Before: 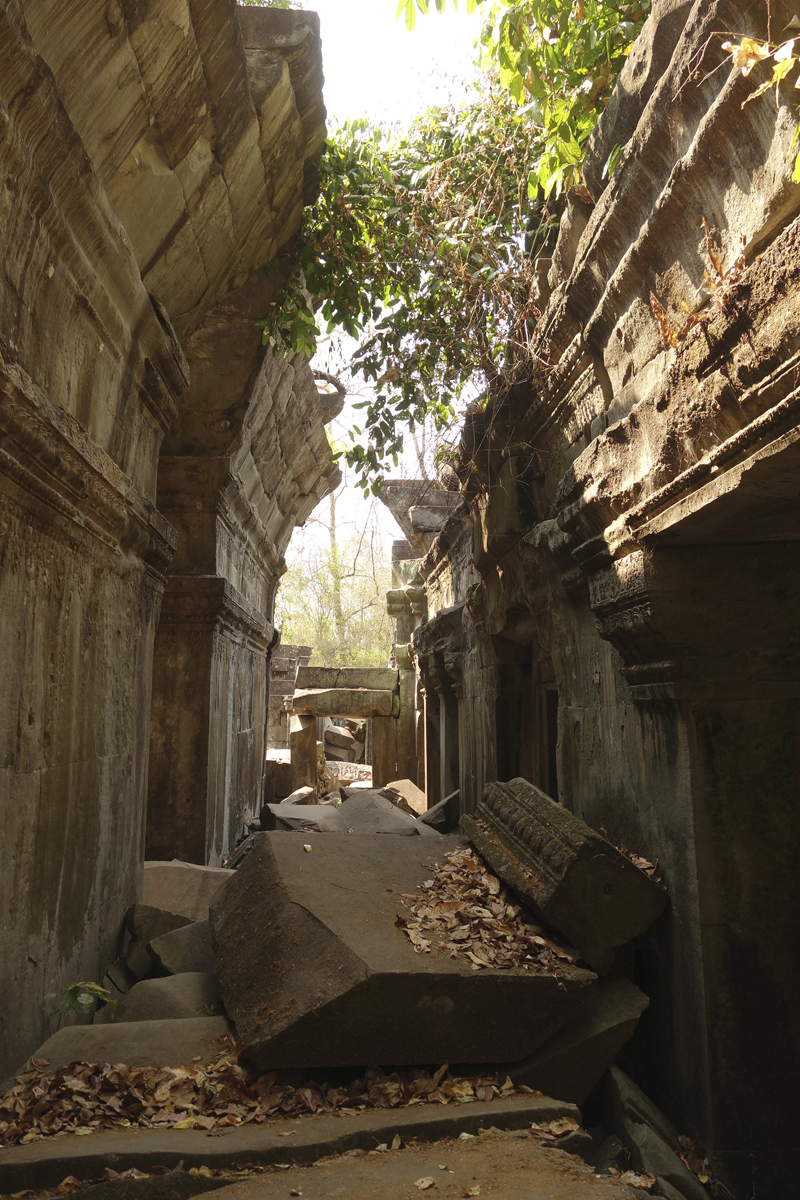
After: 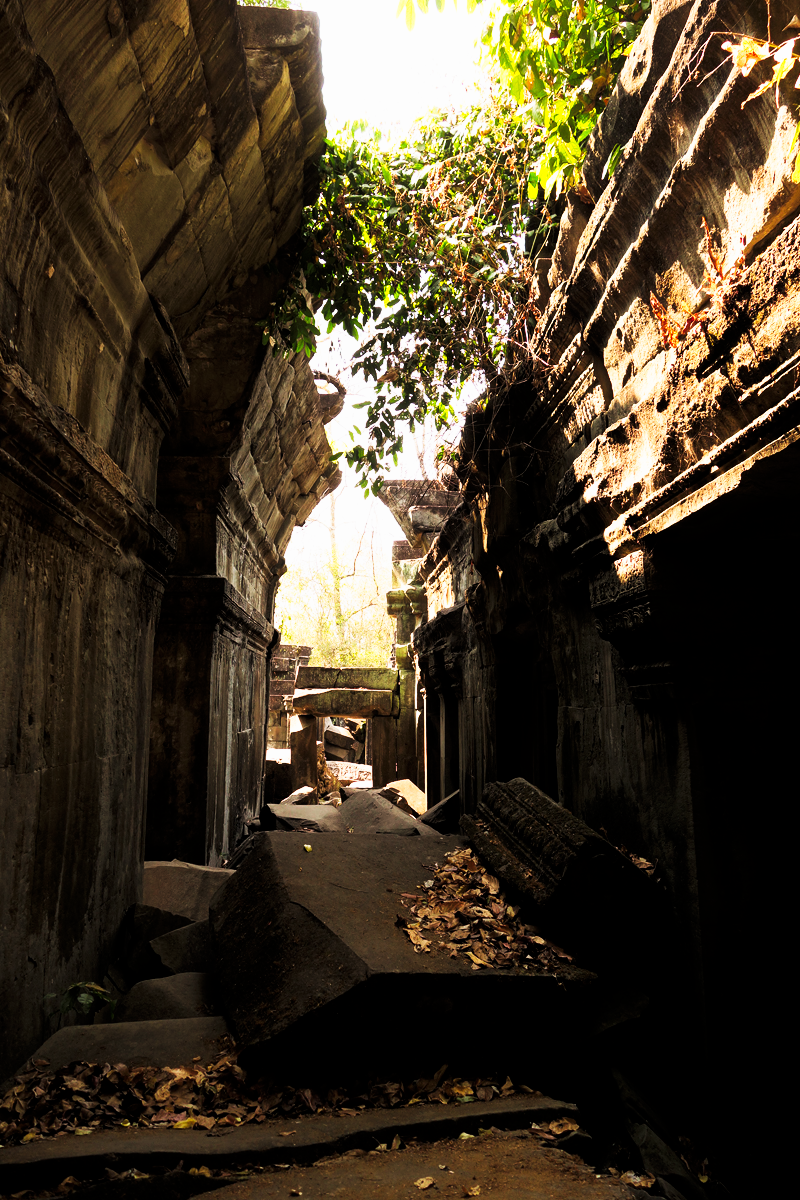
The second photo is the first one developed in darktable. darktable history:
tone equalizer: -8 EV -0.435 EV, -7 EV -0.42 EV, -6 EV -0.338 EV, -5 EV -0.261 EV, -3 EV 0.215 EV, -2 EV 0.306 EV, -1 EV 0.414 EV, +0 EV 0.427 EV
filmic rgb: black relative exposure -5.04 EV, white relative exposure 3.52 EV, hardness 3.17, contrast 1.2, highlights saturation mix -48.83%
tone curve: curves: ch0 [(0, 0) (0.56, 0.467) (0.846, 0.934) (1, 1)], preserve colors none
